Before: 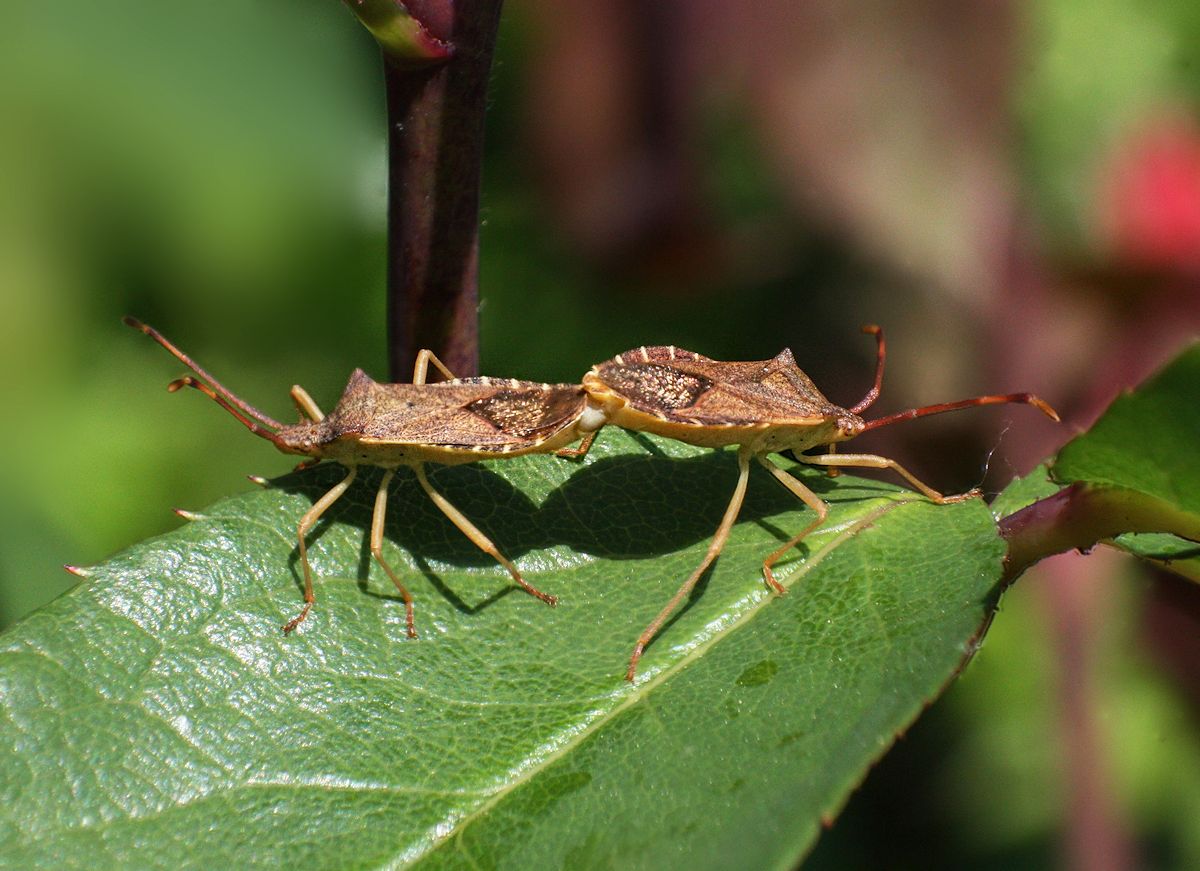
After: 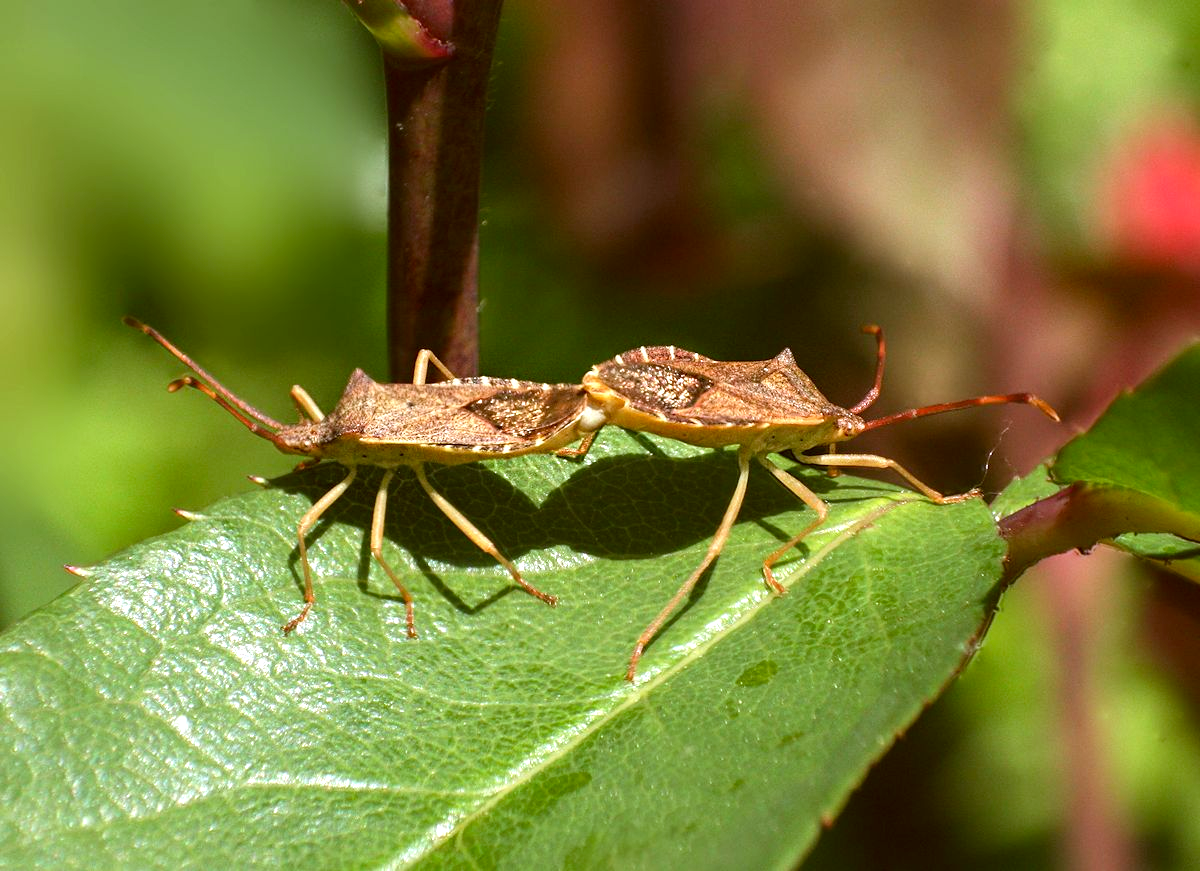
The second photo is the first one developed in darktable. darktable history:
exposure: exposure 0.602 EV, compensate highlight preservation false
color correction: highlights a* -0.393, highlights b* 0.158, shadows a* 4.51, shadows b* 20.15
